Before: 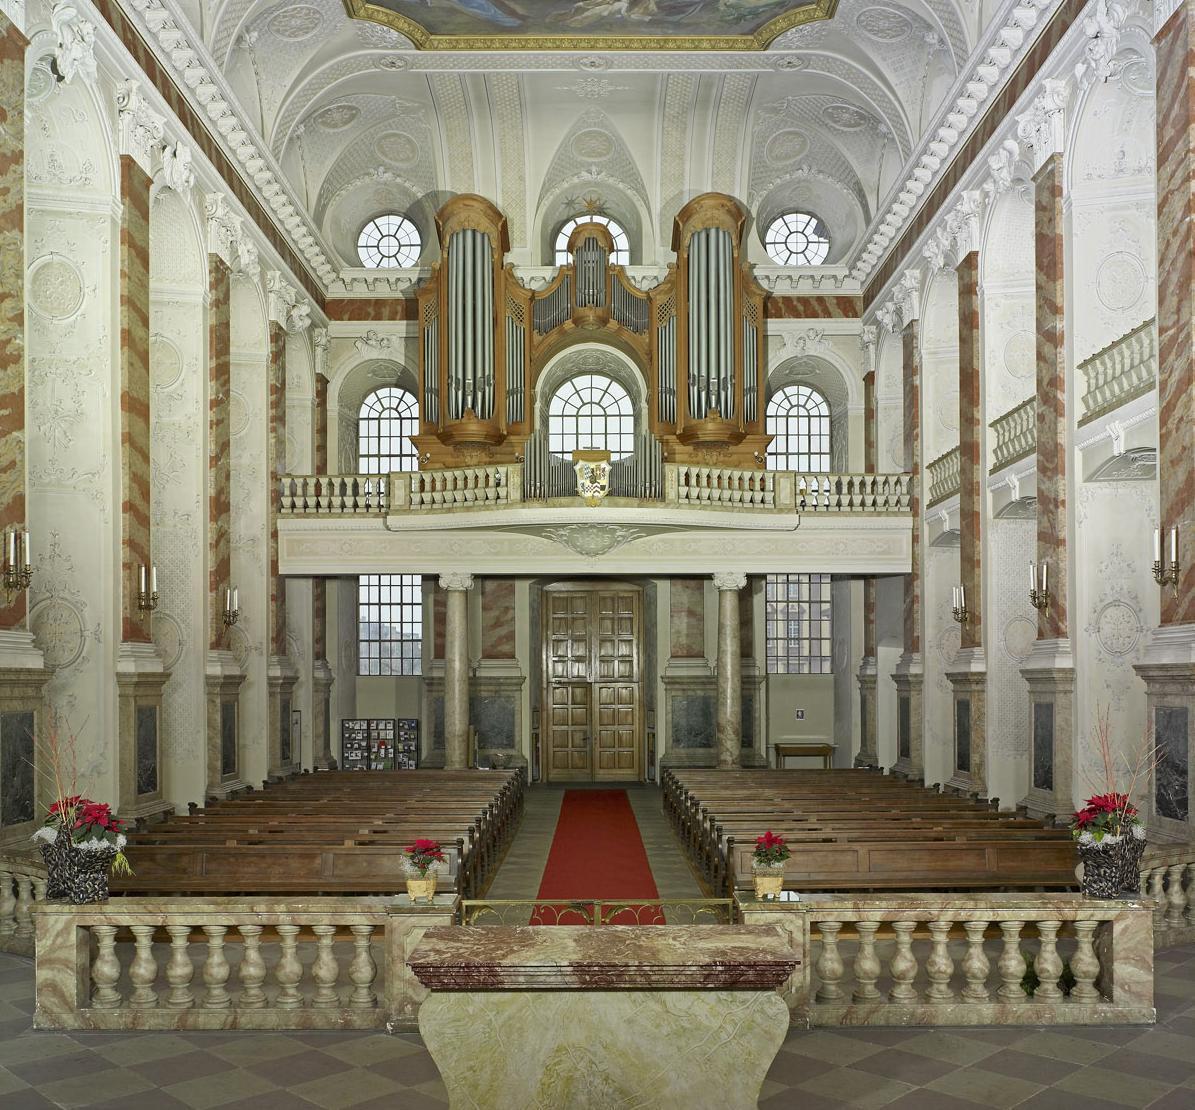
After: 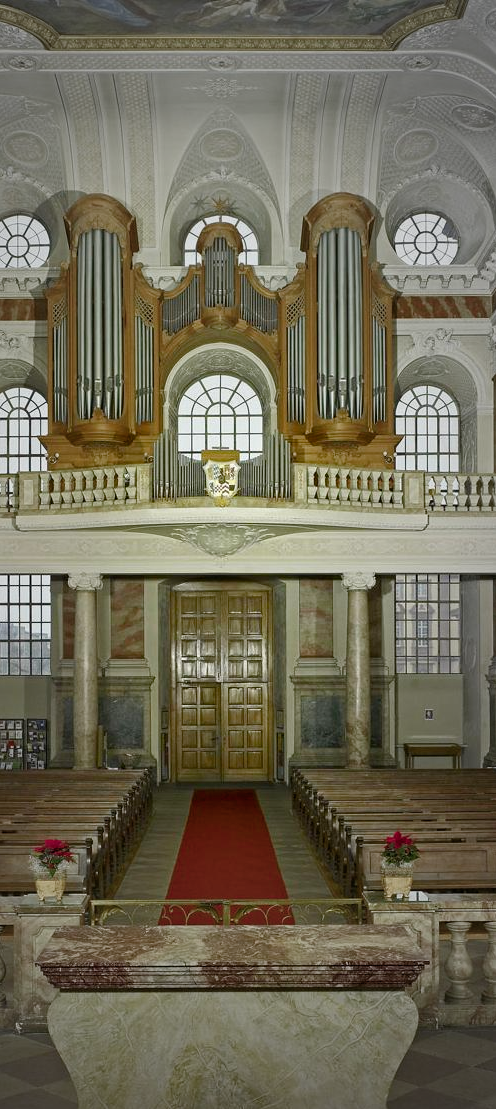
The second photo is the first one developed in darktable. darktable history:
vignetting: fall-off start 16.27%, fall-off radius 98.99%, center (-0.075, 0.065), width/height ratio 0.722, unbound false
crop: left 31.092%, right 27.39%
color balance rgb: perceptual saturation grading › global saturation 20%, perceptual saturation grading › highlights -25.594%, perceptual saturation grading › shadows 49.399%
